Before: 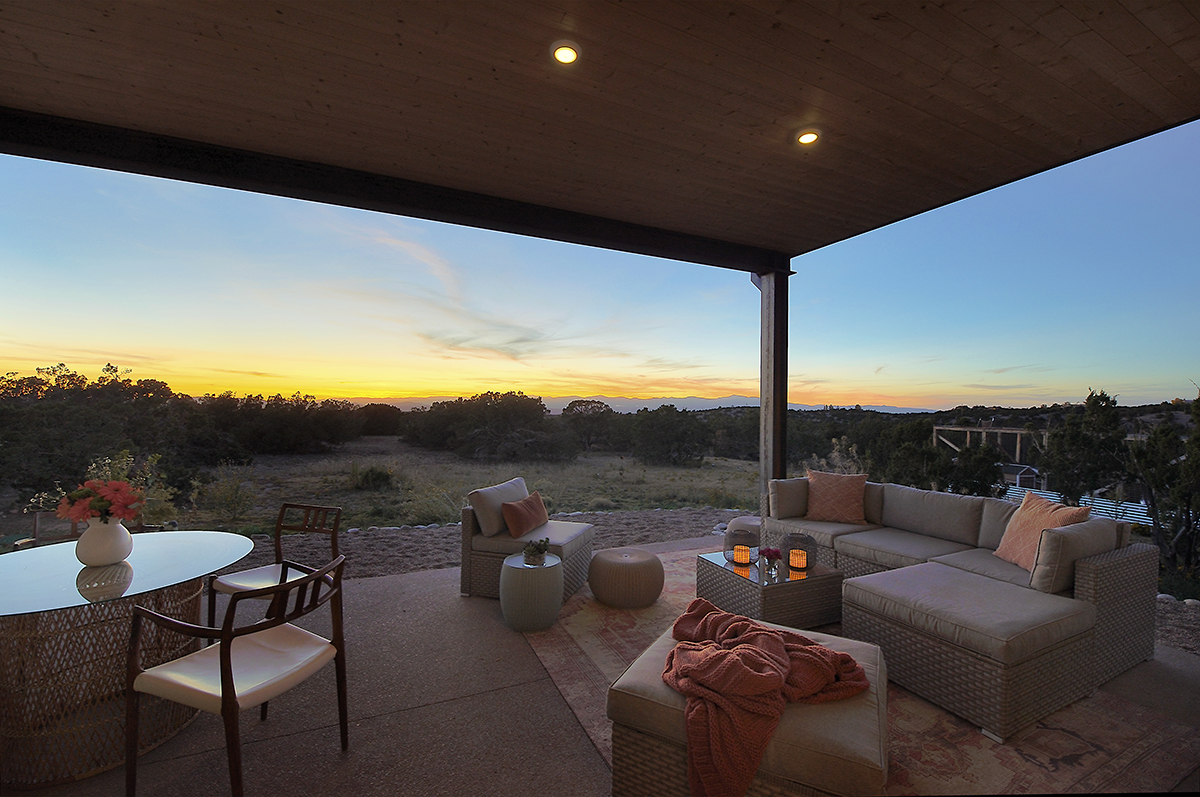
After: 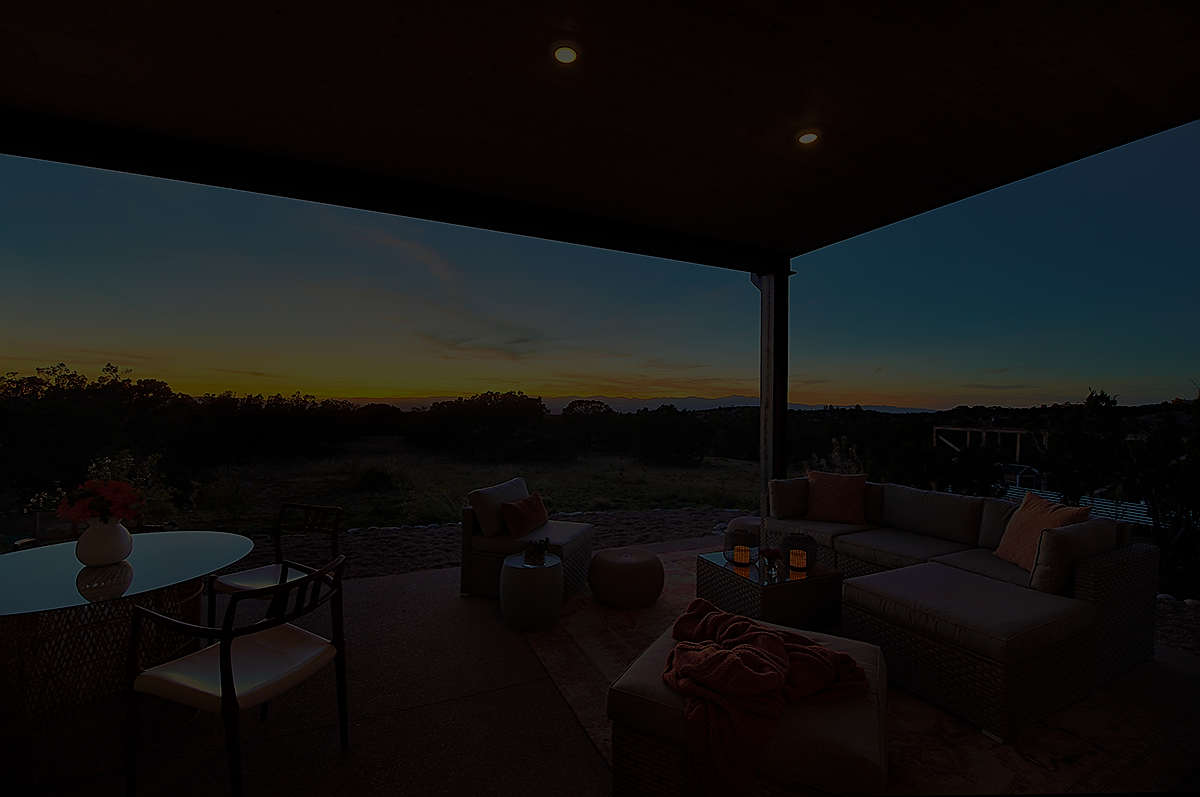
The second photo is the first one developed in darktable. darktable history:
sharpen: on, module defaults
exposure: black level correction 0, exposure 0.691 EV, compensate exposure bias true, compensate highlight preservation false
velvia: on, module defaults
